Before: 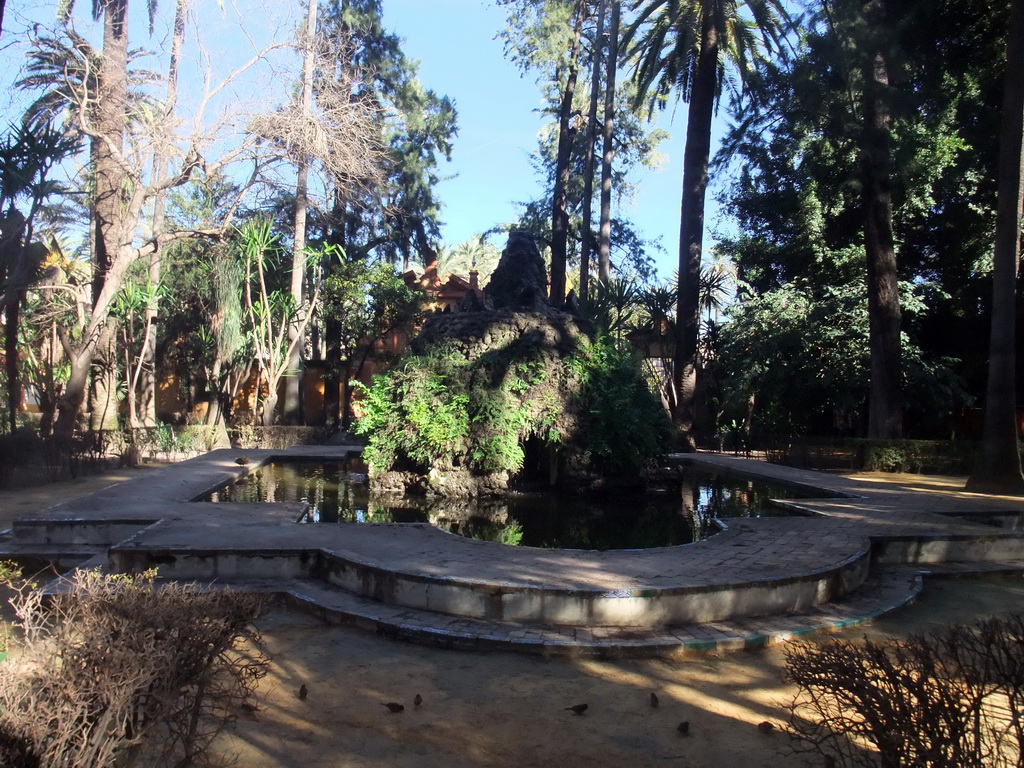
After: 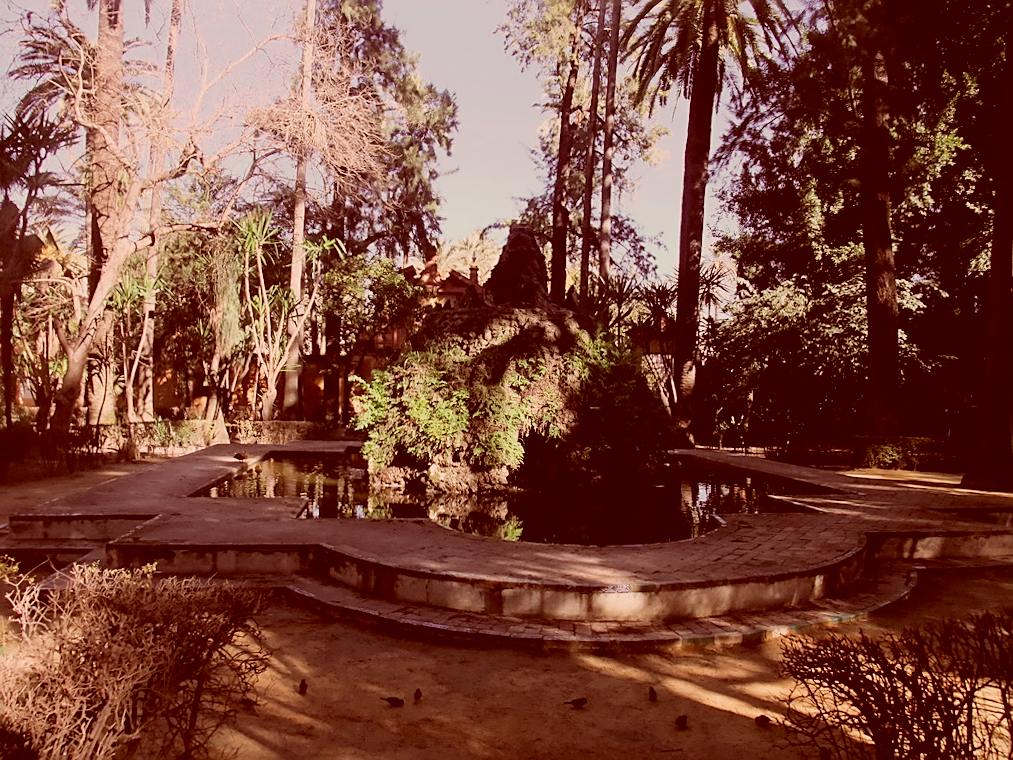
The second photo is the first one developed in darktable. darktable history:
rotate and perspective: rotation 0.174°, lens shift (vertical) 0.013, lens shift (horizontal) 0.019, shear 0.001, automatic cropping original format, crop left 0.007, crop right 0.991, crop top 0.016, crop bottom 0.997
sharpen: on, module defaults
exposure: black level correction -0.005, exposure 0.054 EV, compensate highlight preservation false
filmic rgb: hardness 4.17
color correction: highlights a* 9.03, highlights b* 8.71, shadows a* 40, shadows b* 40, saturation 0.8
